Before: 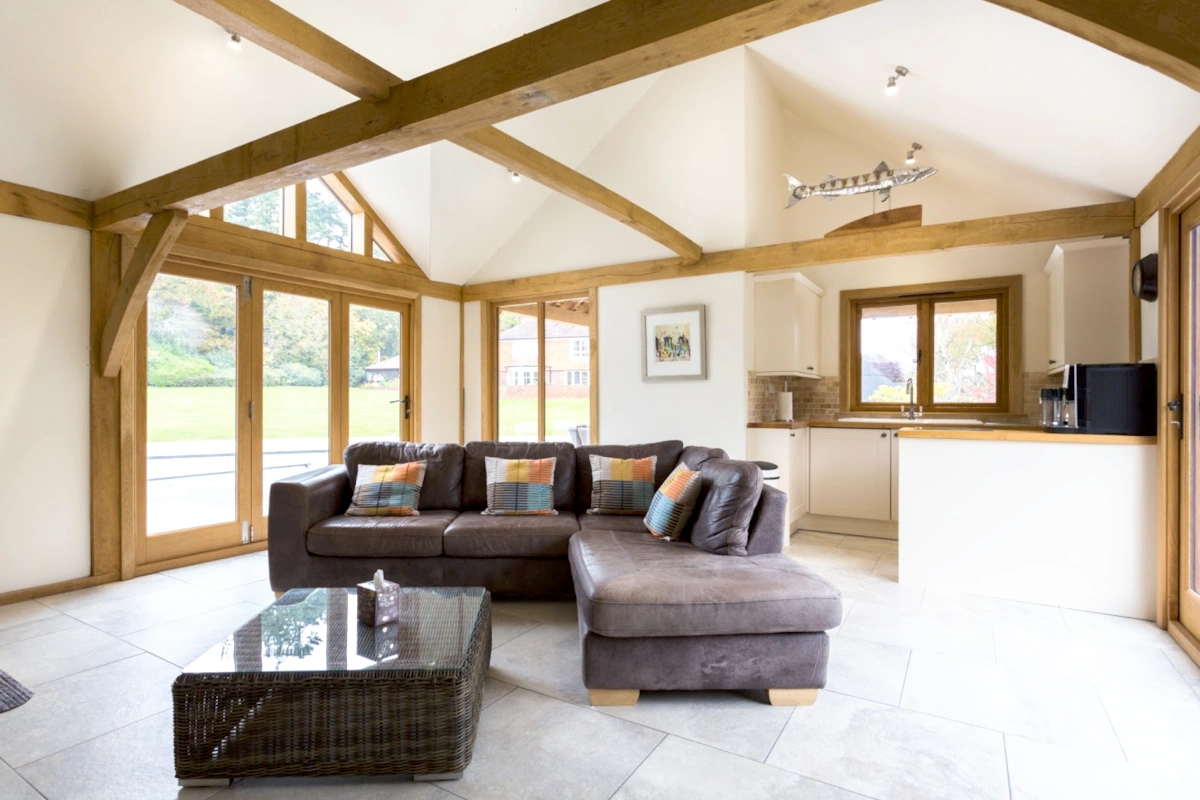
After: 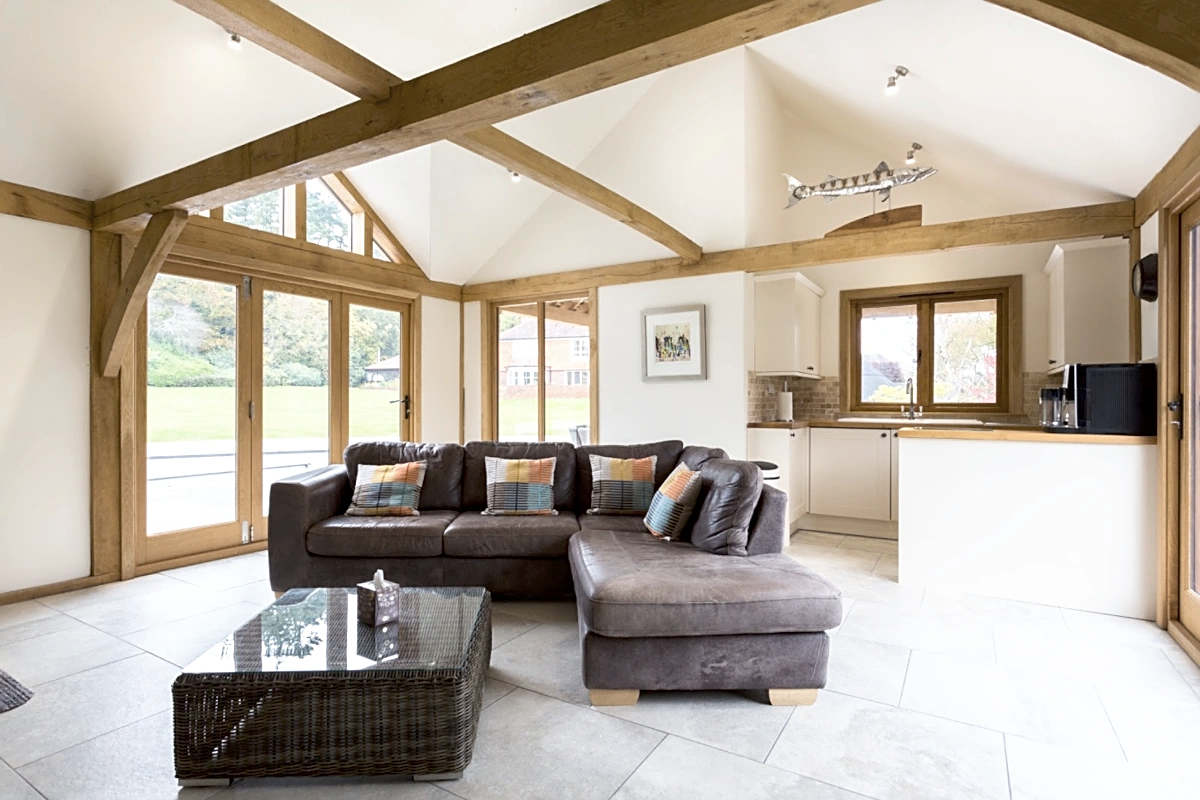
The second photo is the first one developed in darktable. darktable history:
sharpen: on, module defaults
contrast brightness saturation: contrast 0.06, brightness -0.01, saturation -0.23
